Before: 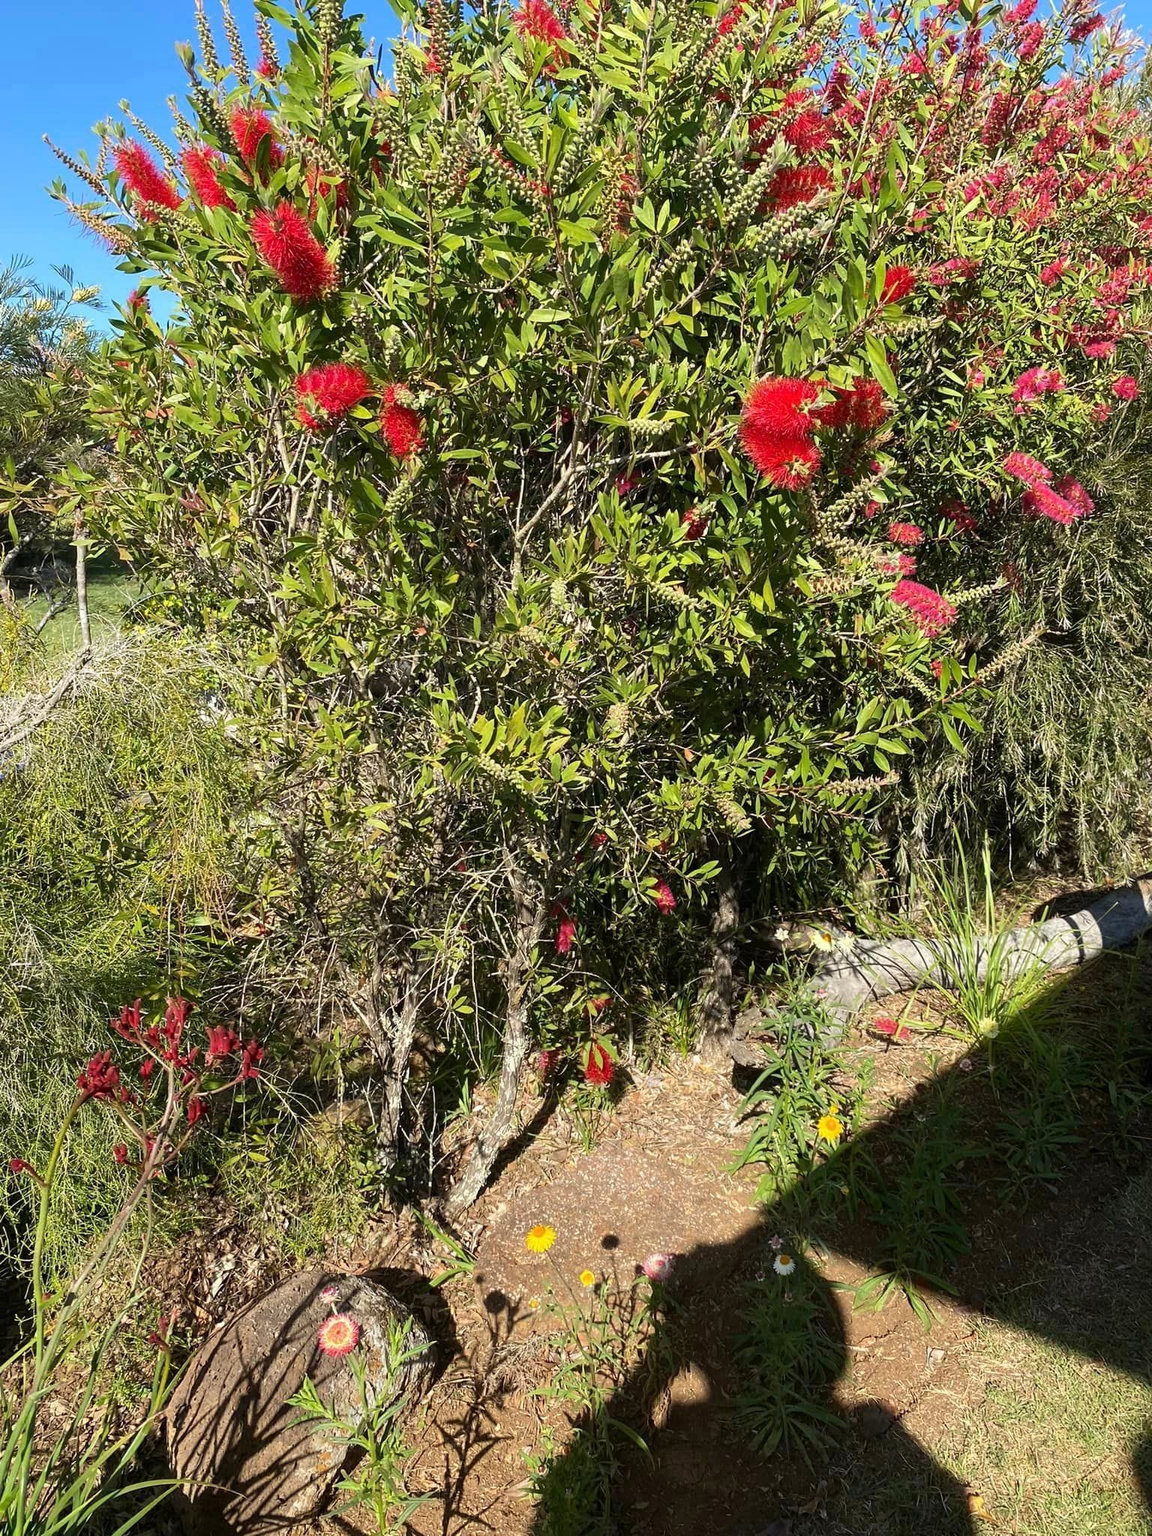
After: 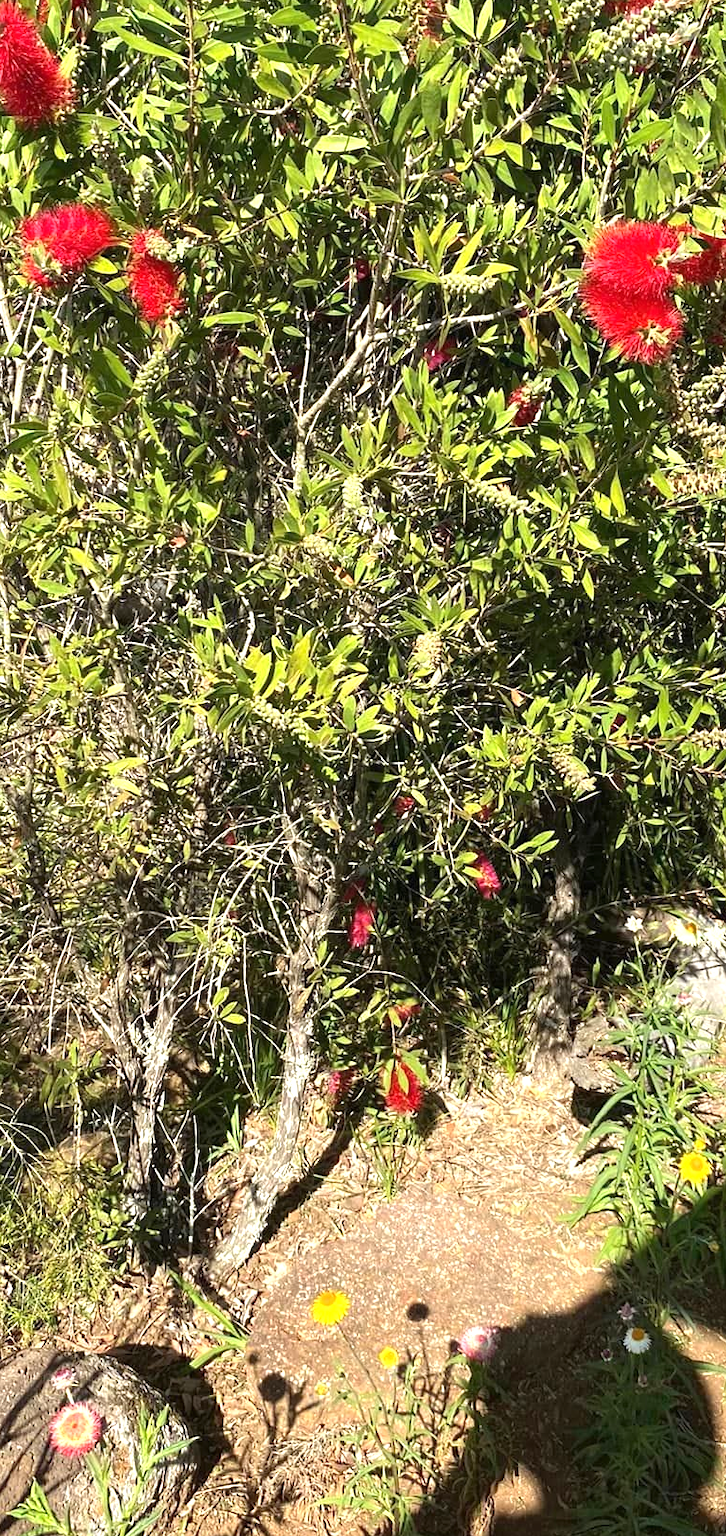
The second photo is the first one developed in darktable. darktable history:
exposure: black level correction 0, exposure 0.691 EV, compensate exposure bias true, compensate highlight preservation false
crop and rotate: angle 0.01°, left 24.246%, top 13.152%, right 25.734%, bottom 7.492%
